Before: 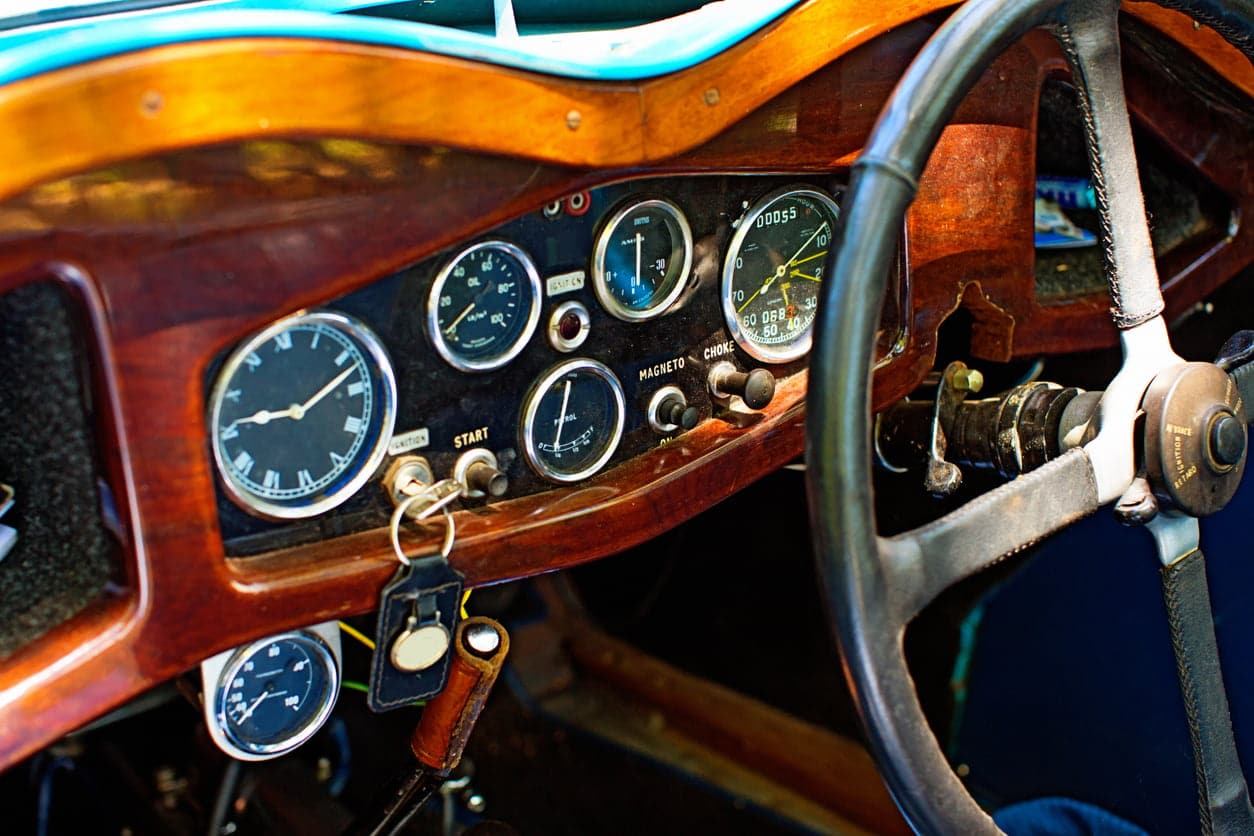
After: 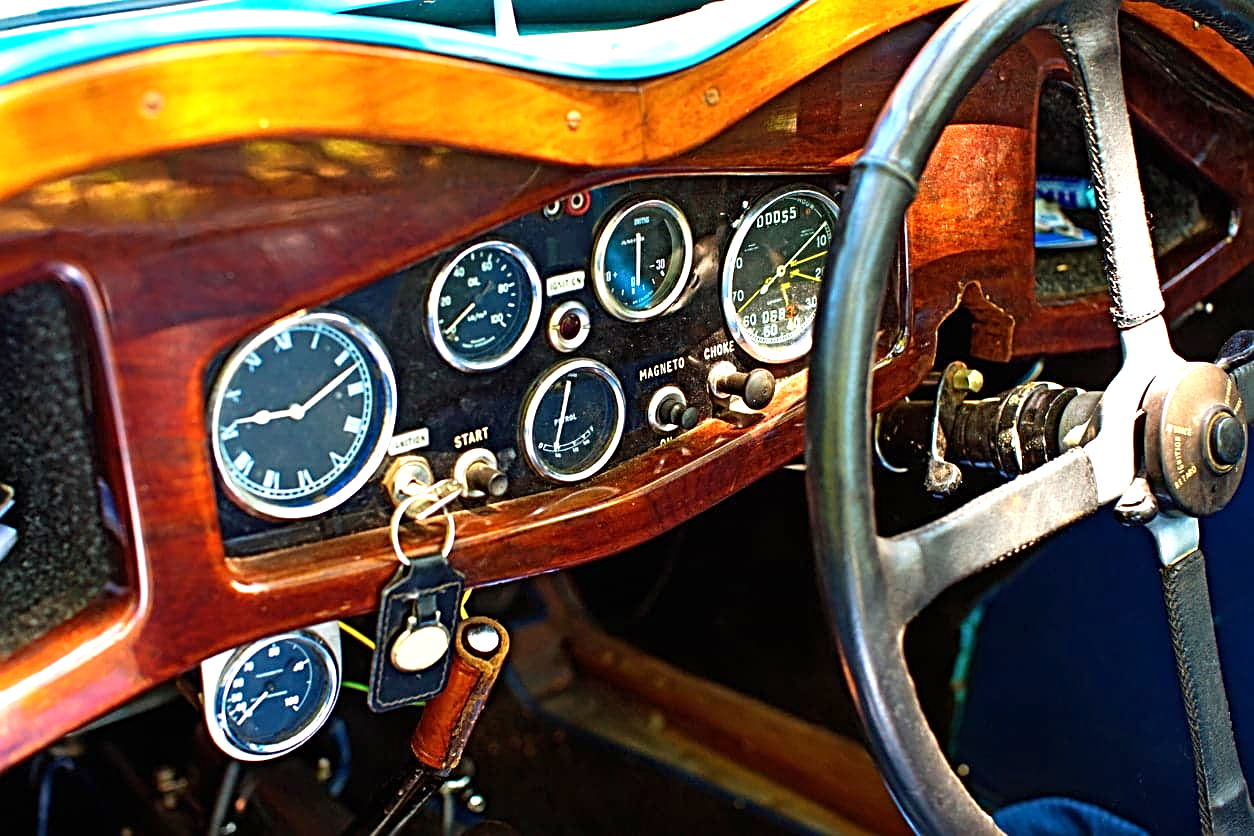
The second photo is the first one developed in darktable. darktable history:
contrast brightness saturation: contrast 0.05
exposure: exposure 0.74 EV, compensate highlight preservation false
white balance: emerald 1
tone equalizer: on, module defaults
sharpen: radius 3.119
